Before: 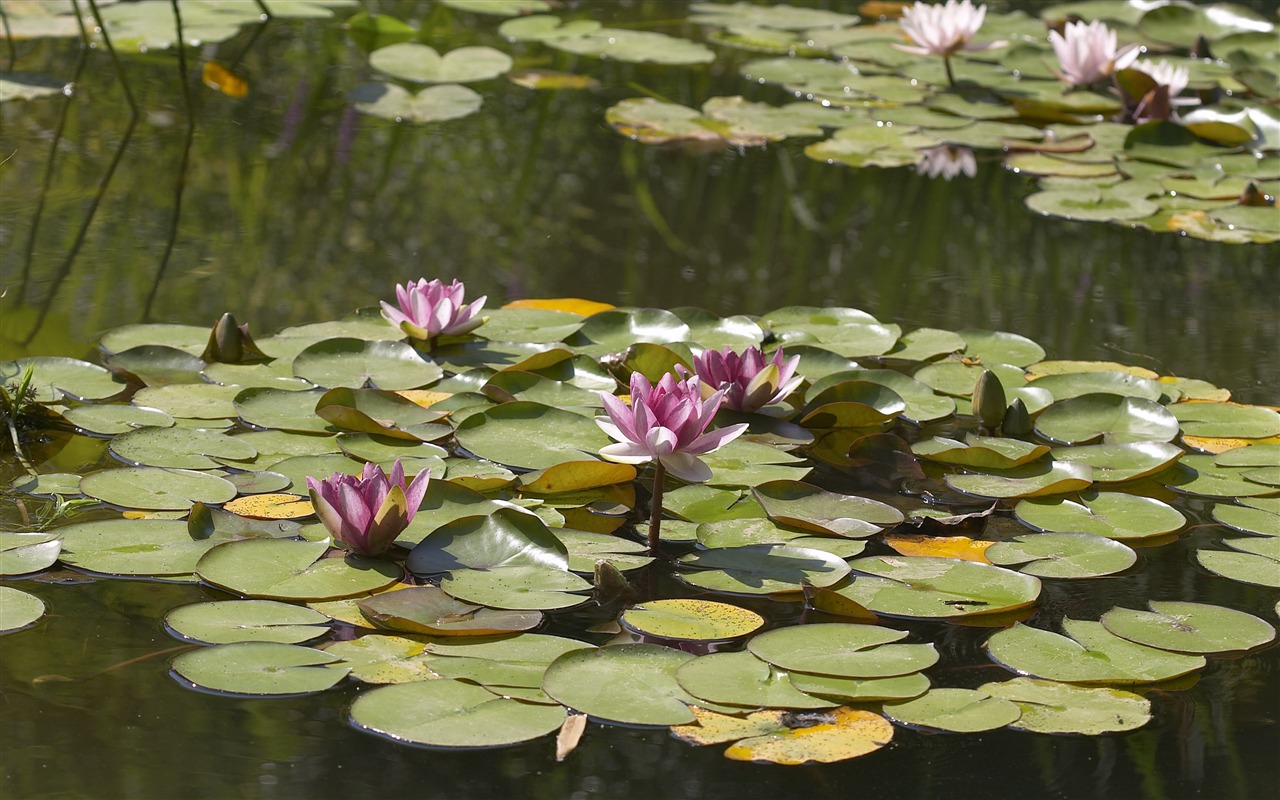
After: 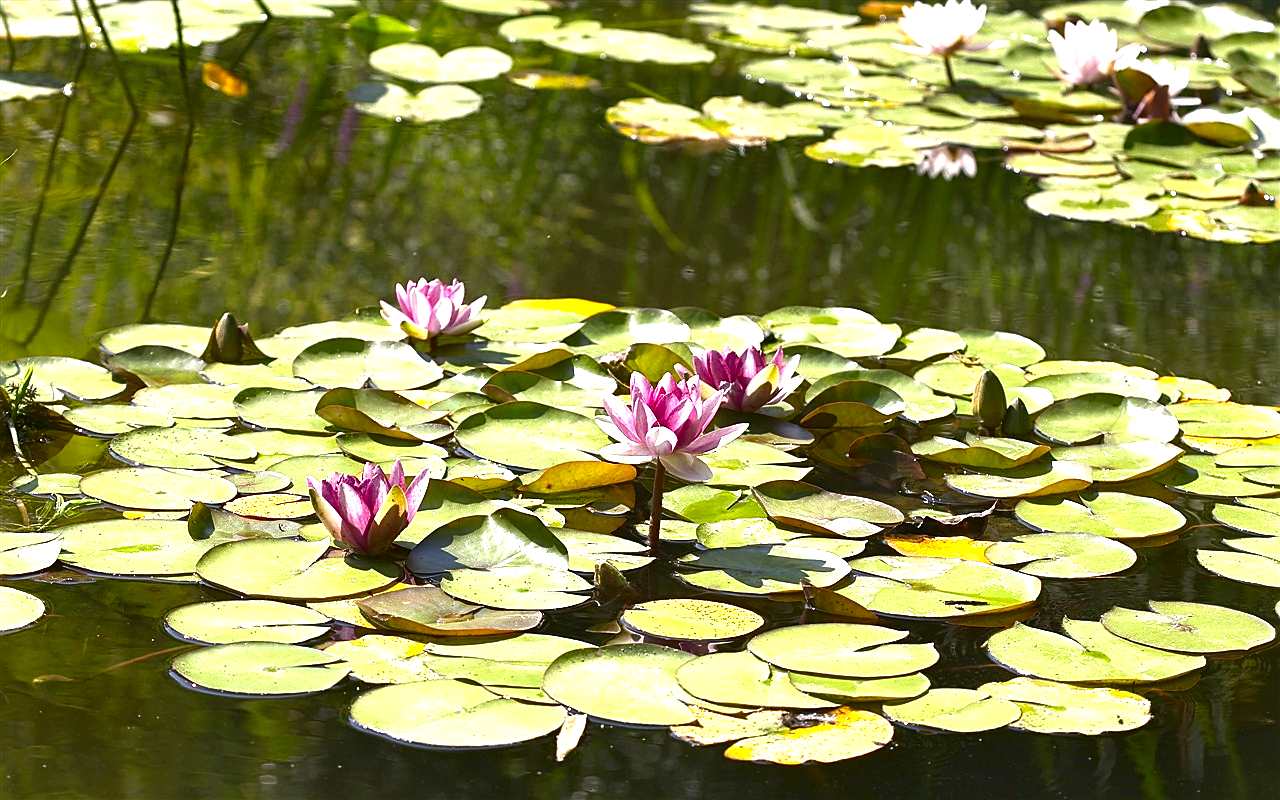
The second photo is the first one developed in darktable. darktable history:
sharpen: on, module defaults
contrast brightness saturation: brightness -0.245, saturation 0.199
exposure: black level correction 0, exposure 1.454 EV, compensate highlight preservation false
